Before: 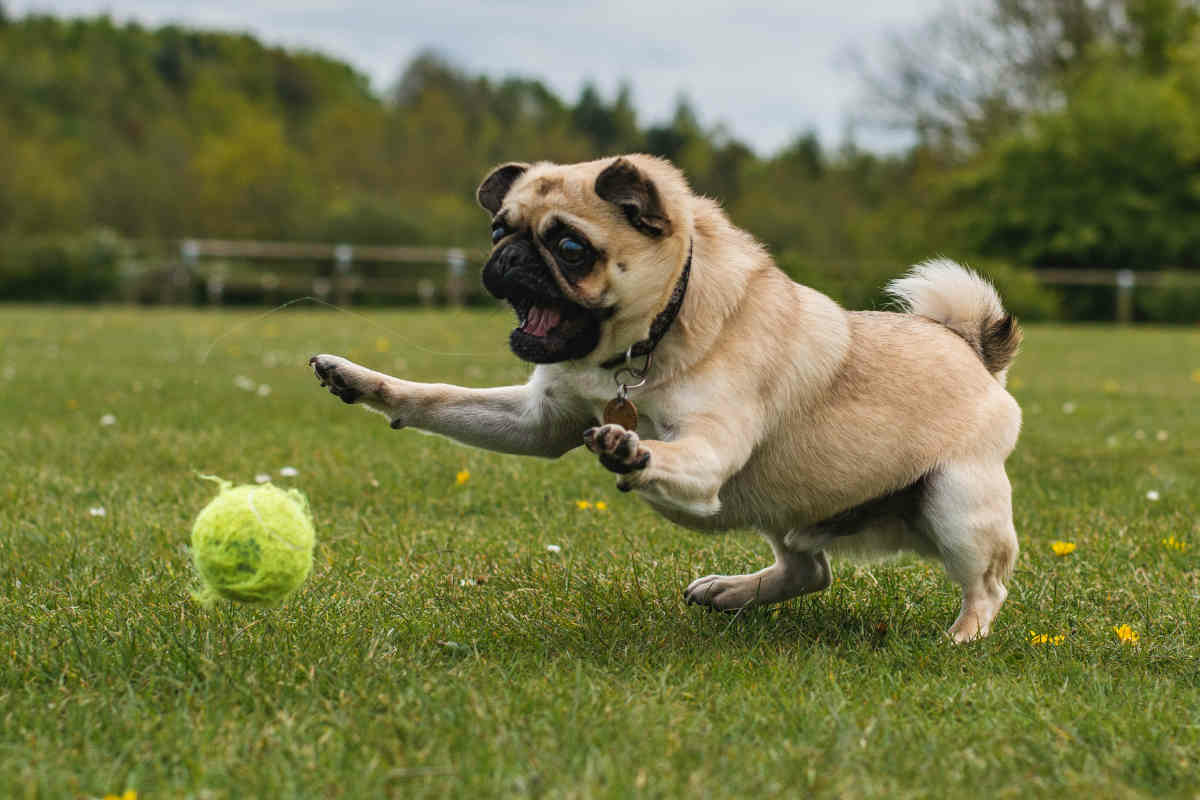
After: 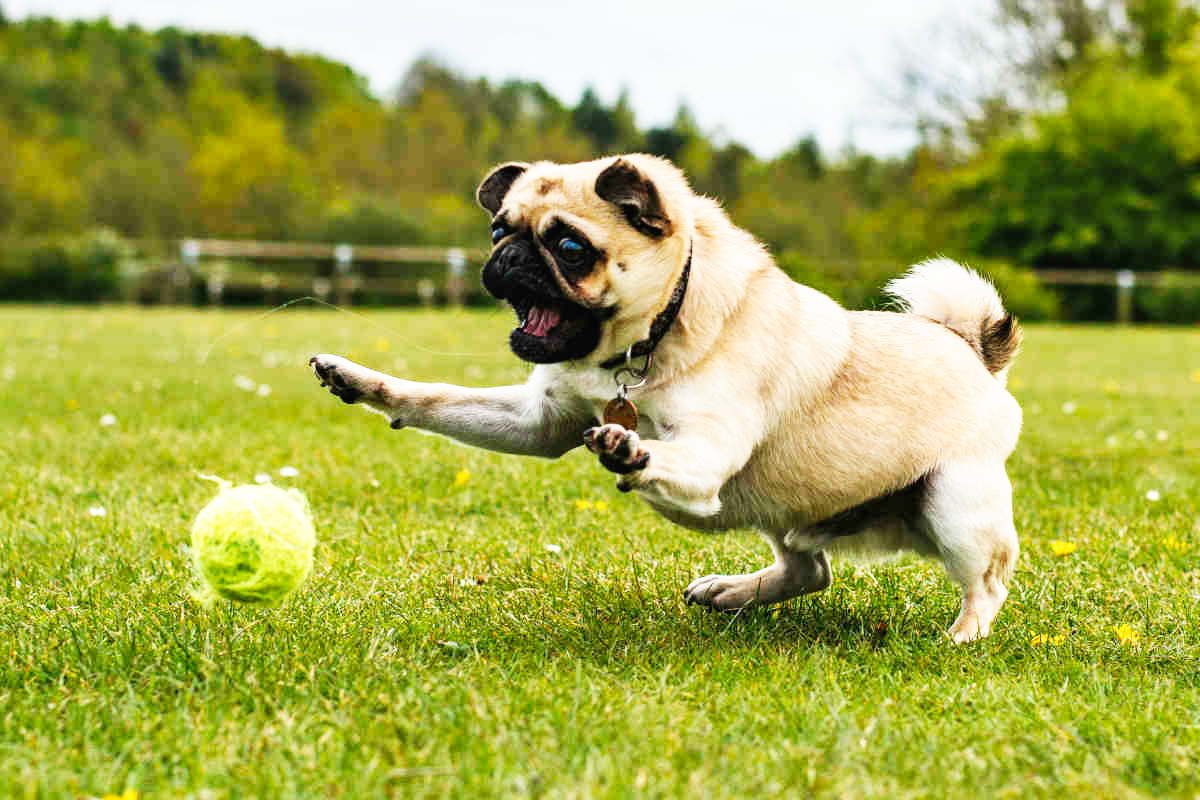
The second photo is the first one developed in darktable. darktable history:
base curve: curves: ch0 [(0, 0) (0.007, 0.004) (0.027, 0.03) (0.046, 0.07) (0.207, 0.54) (0.442, 0.872) (0.673, 0.972) (1, 1)], preserve colors none
exposure: compensate highlight preservation false
